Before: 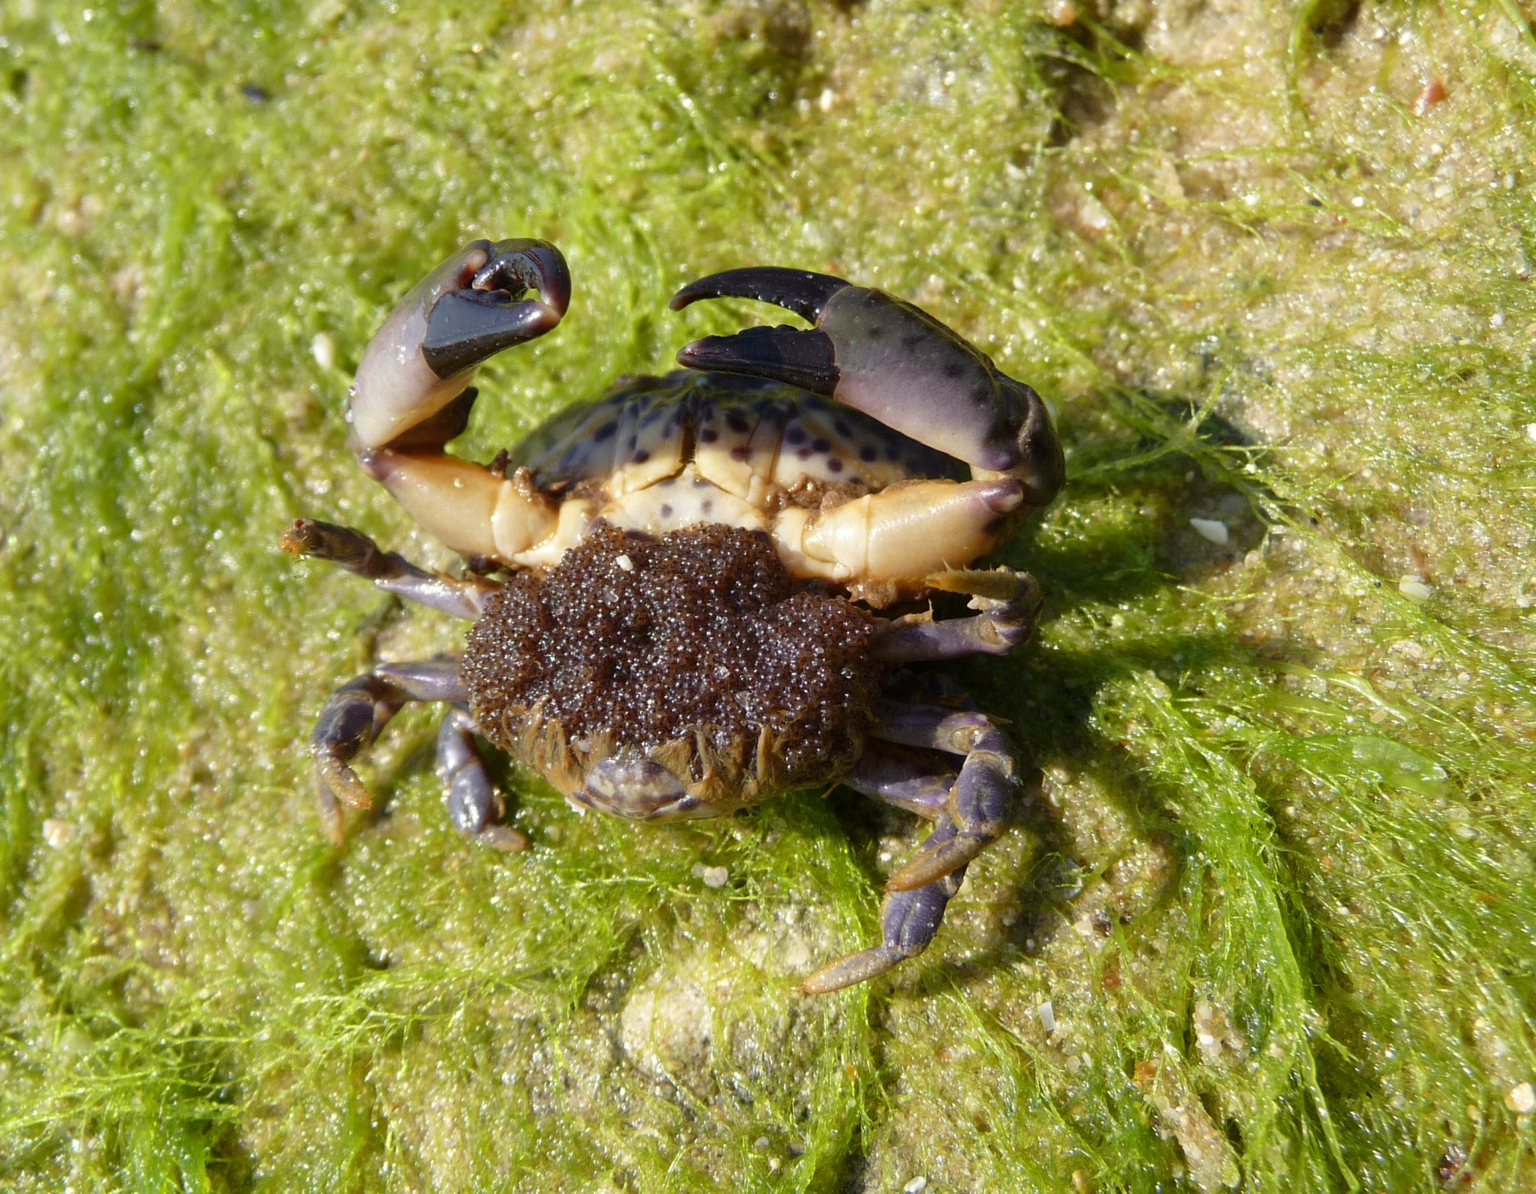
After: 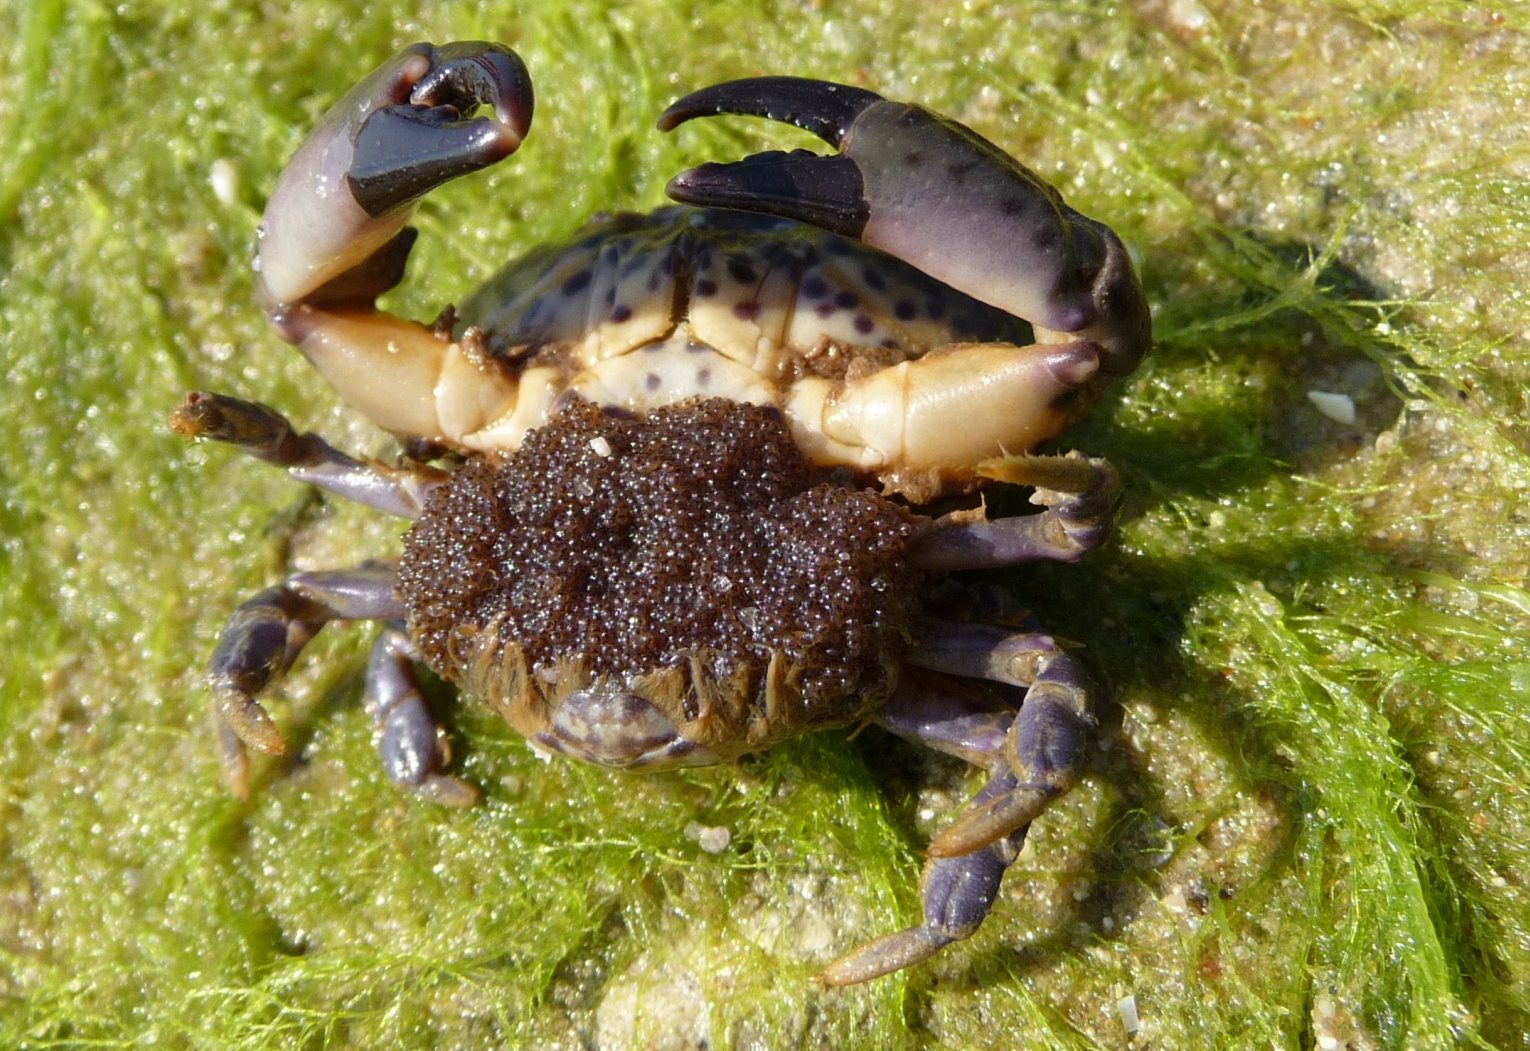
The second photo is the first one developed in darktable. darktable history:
crop: left 9.389%, top 17.221%, right 10.902%, bottom 12.328%
